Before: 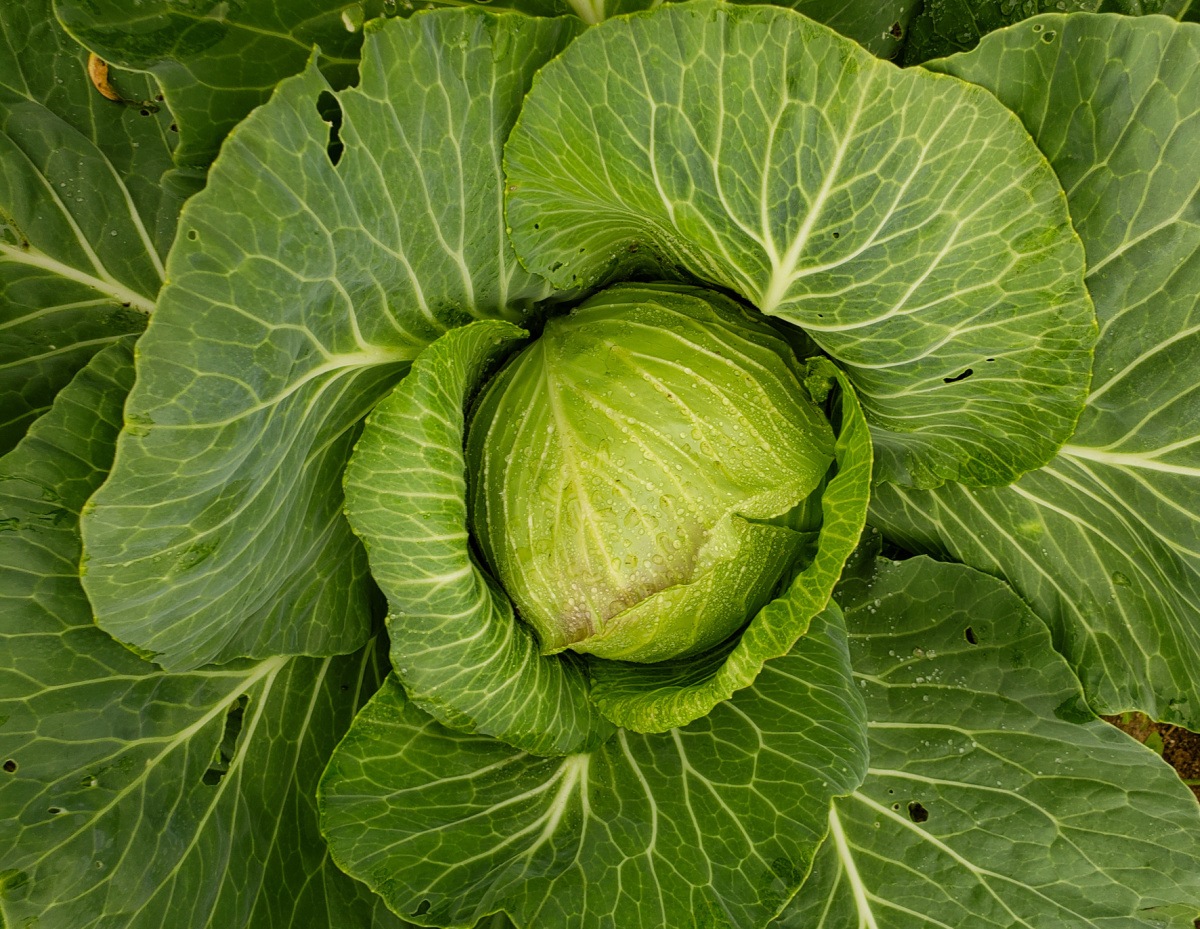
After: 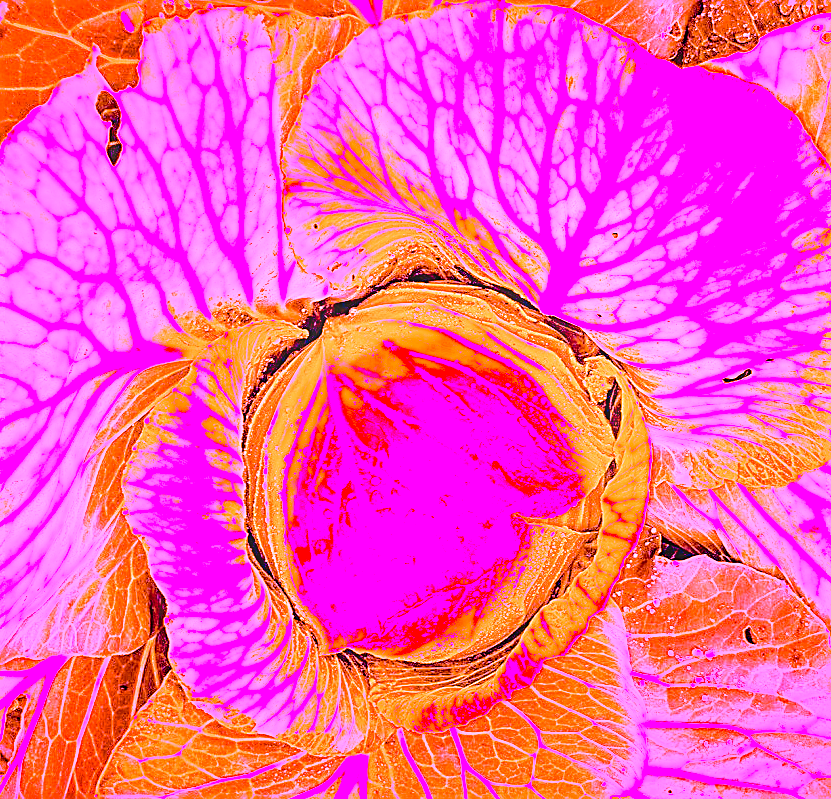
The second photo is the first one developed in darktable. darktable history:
crop: left 18.479%, right 12.2%, bottom 13.971%
white balance: red 8, blue 8
local contrast: on, module defaults
exposure: black level correction 0.029, exposure -0.073 EV, compensate highlight preservation false
sharpen: on, module defaults
